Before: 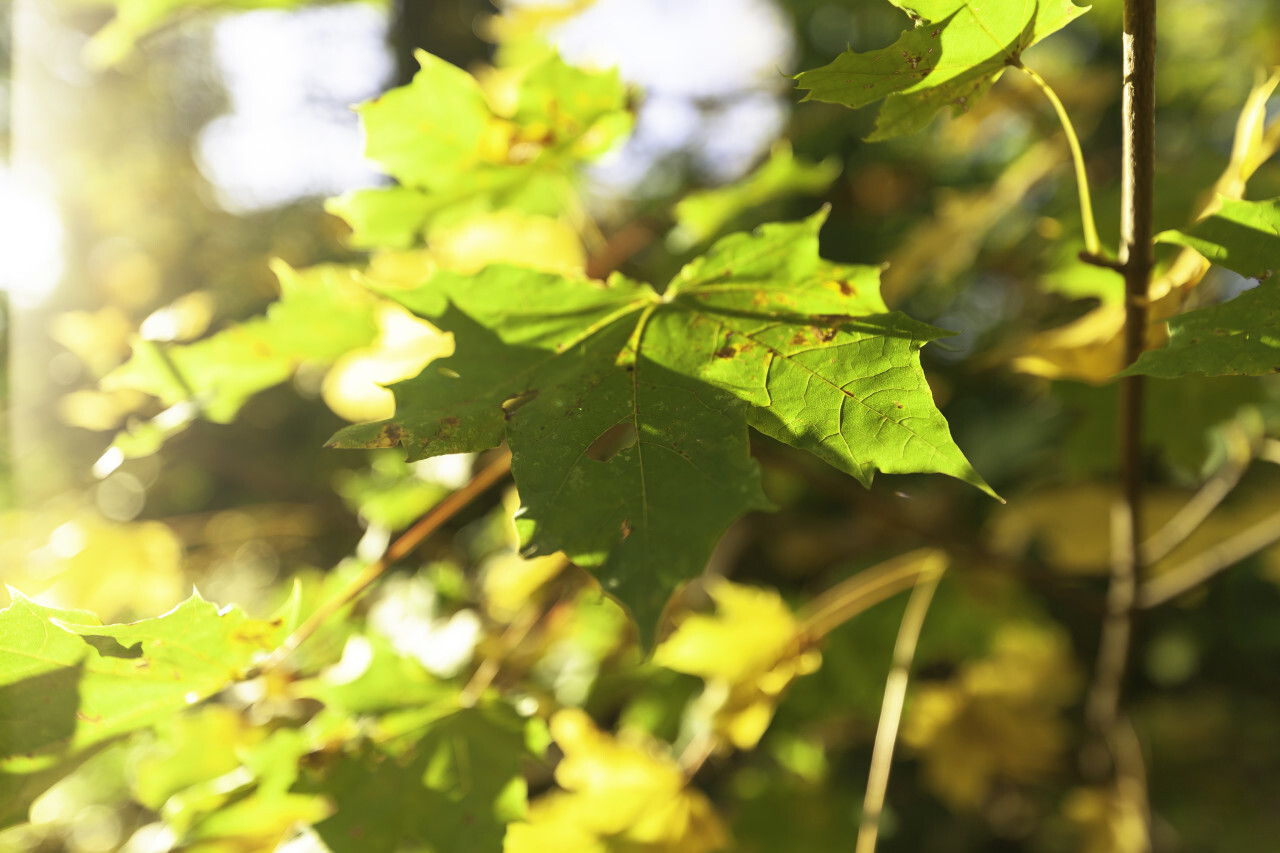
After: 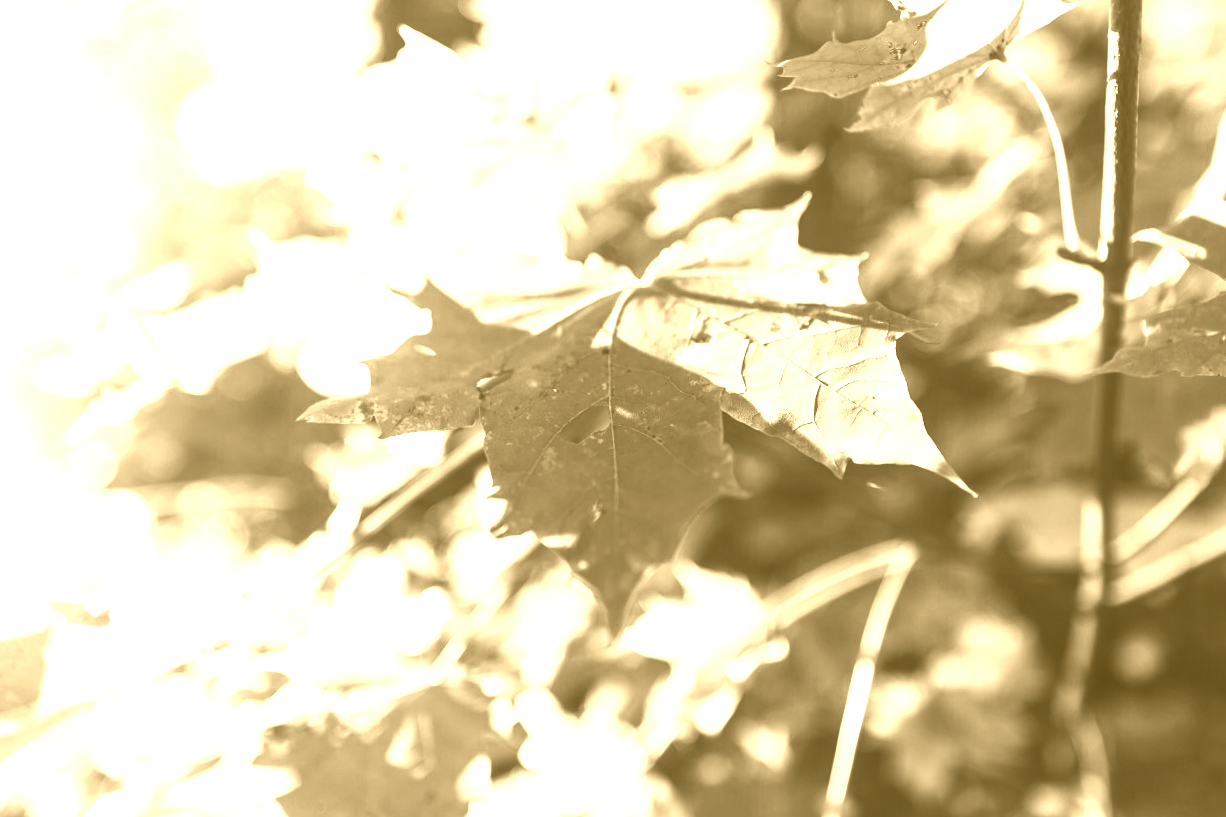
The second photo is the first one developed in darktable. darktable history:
local contrast: detail 110%
colorize: hue 36°, source mix 100%
crop and rotate: angle -1.69°
contrast brightness saturation: contrast 0.32, brightness -0.08, saturation 0.17
